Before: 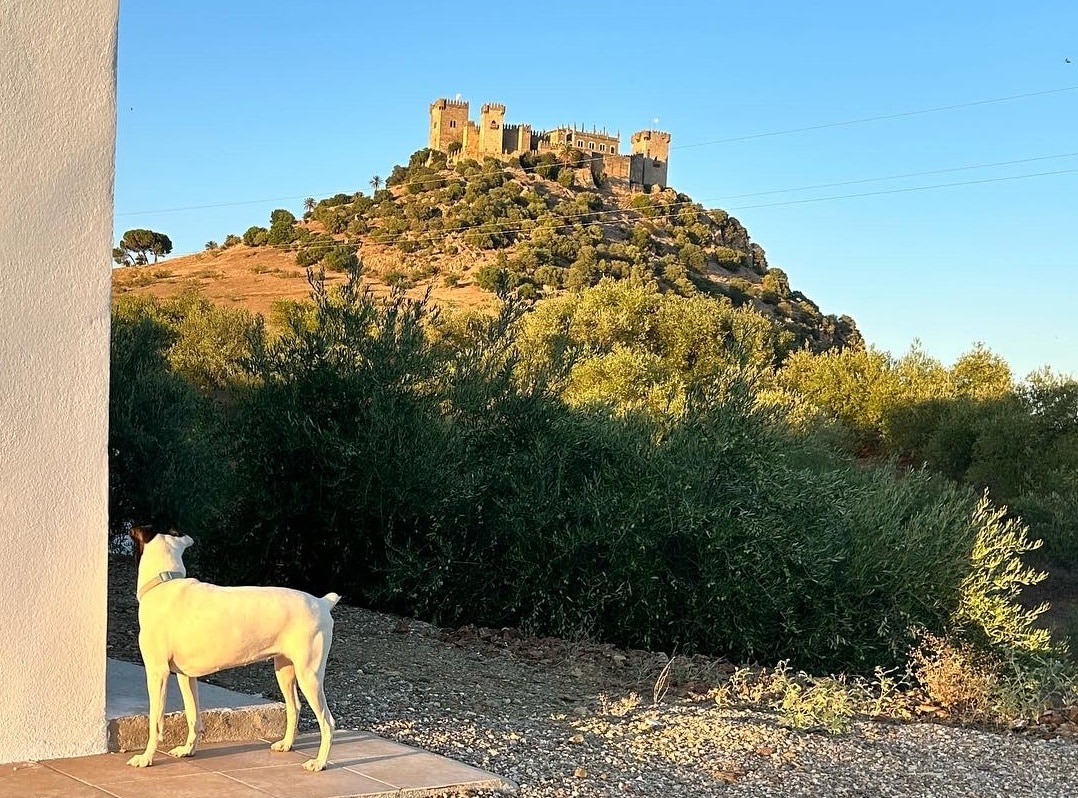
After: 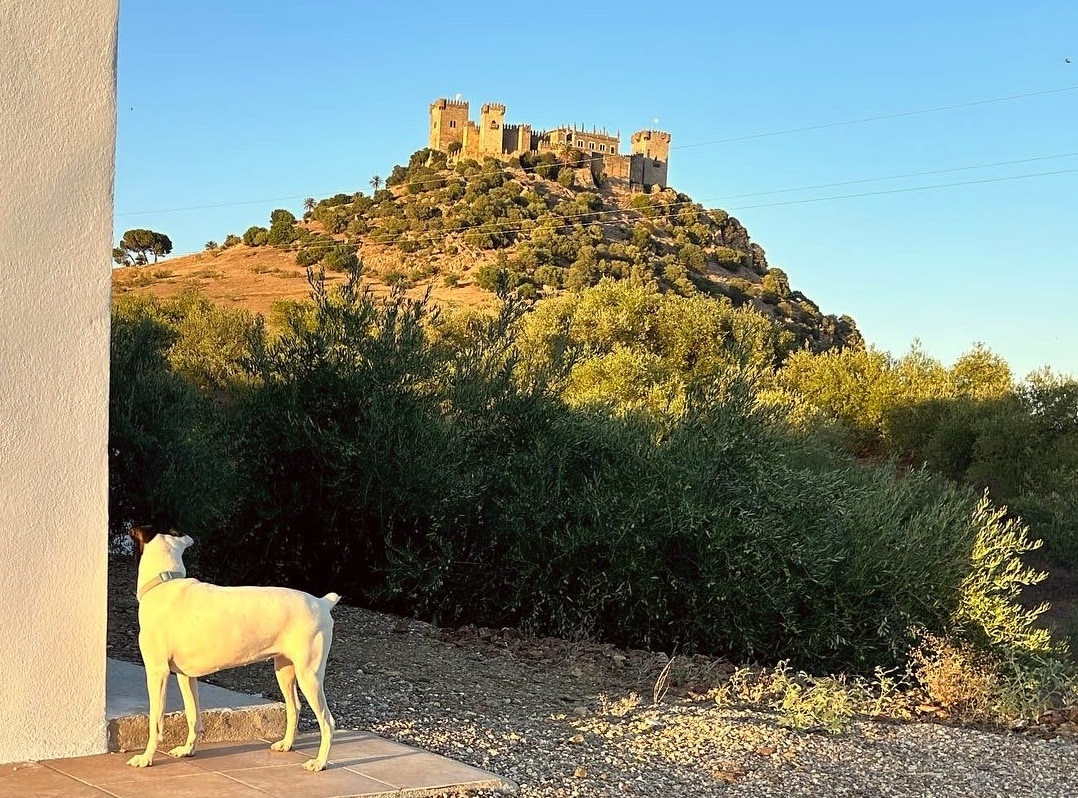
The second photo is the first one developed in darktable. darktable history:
color correction: highlights a* -0.87, highlights b* 4.5, shadows a* 3.54
